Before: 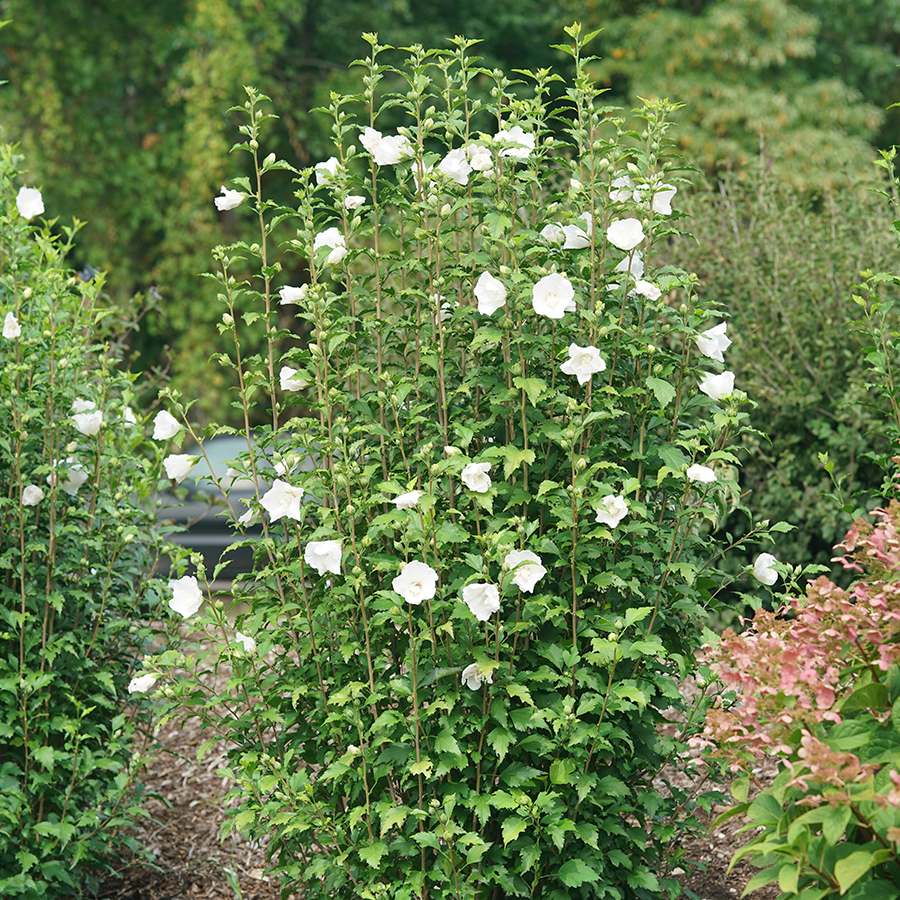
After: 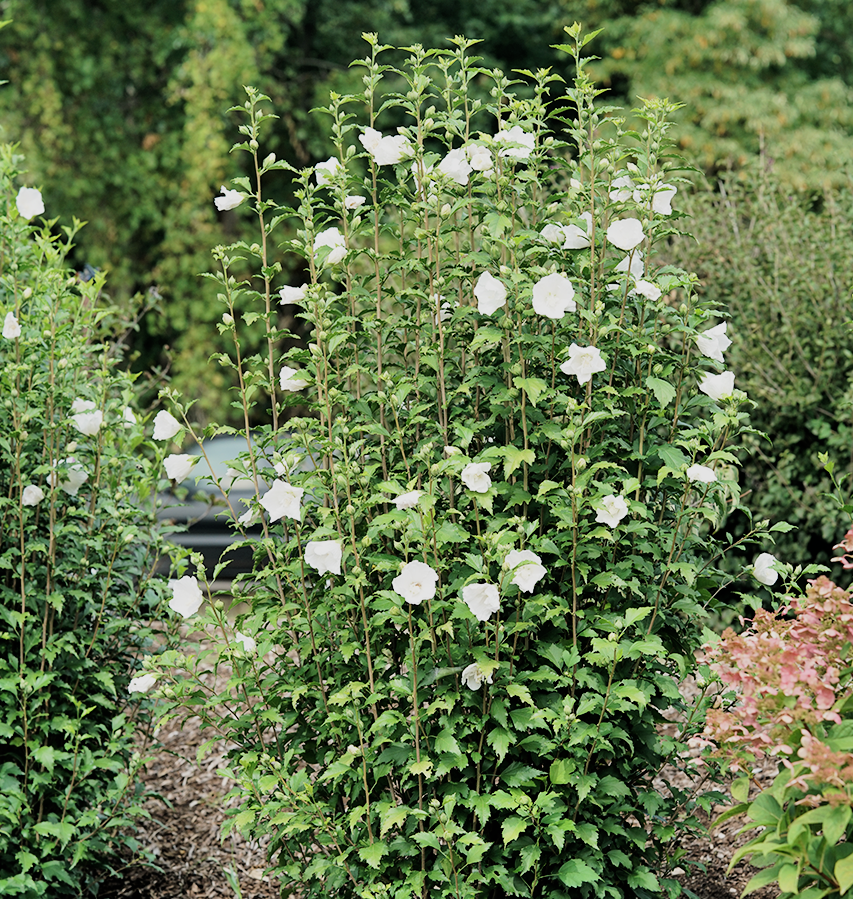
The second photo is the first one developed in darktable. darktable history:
filmic rgb: black relative exposure -5 EV, hardness 2.88, contrast 1.3, highlights saturation mix -30%
contrast brightness saturation: saturation -0.05
crop and rotate: right 5.167%
shadows and highlights: low approximation 0.01, soften with gaussian
